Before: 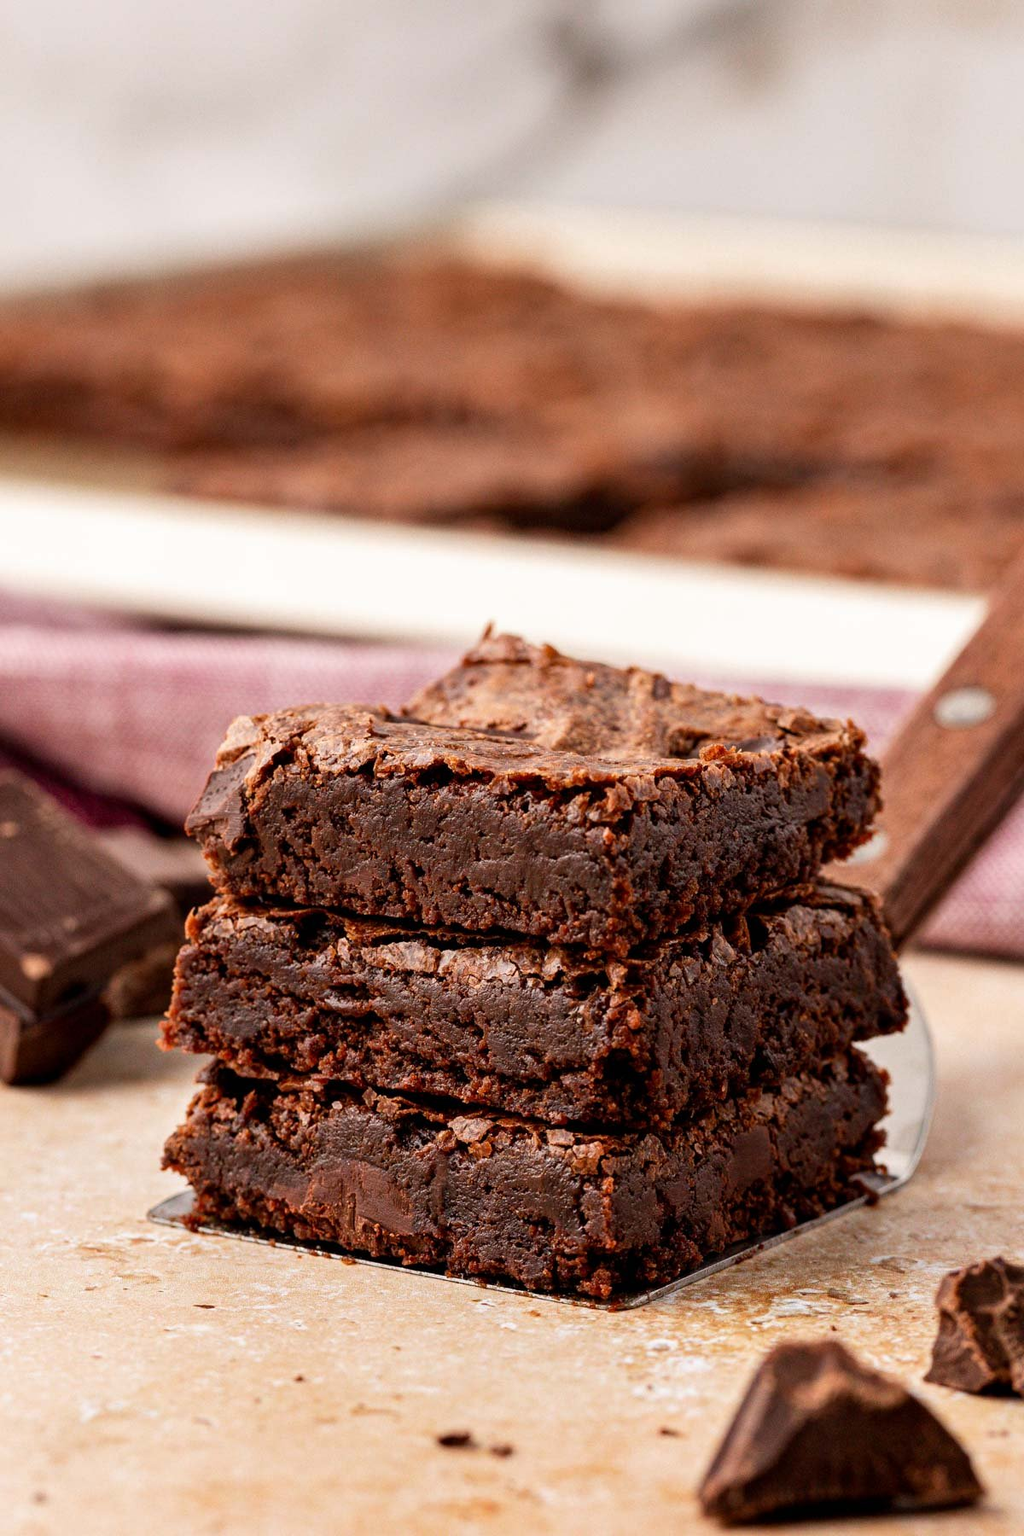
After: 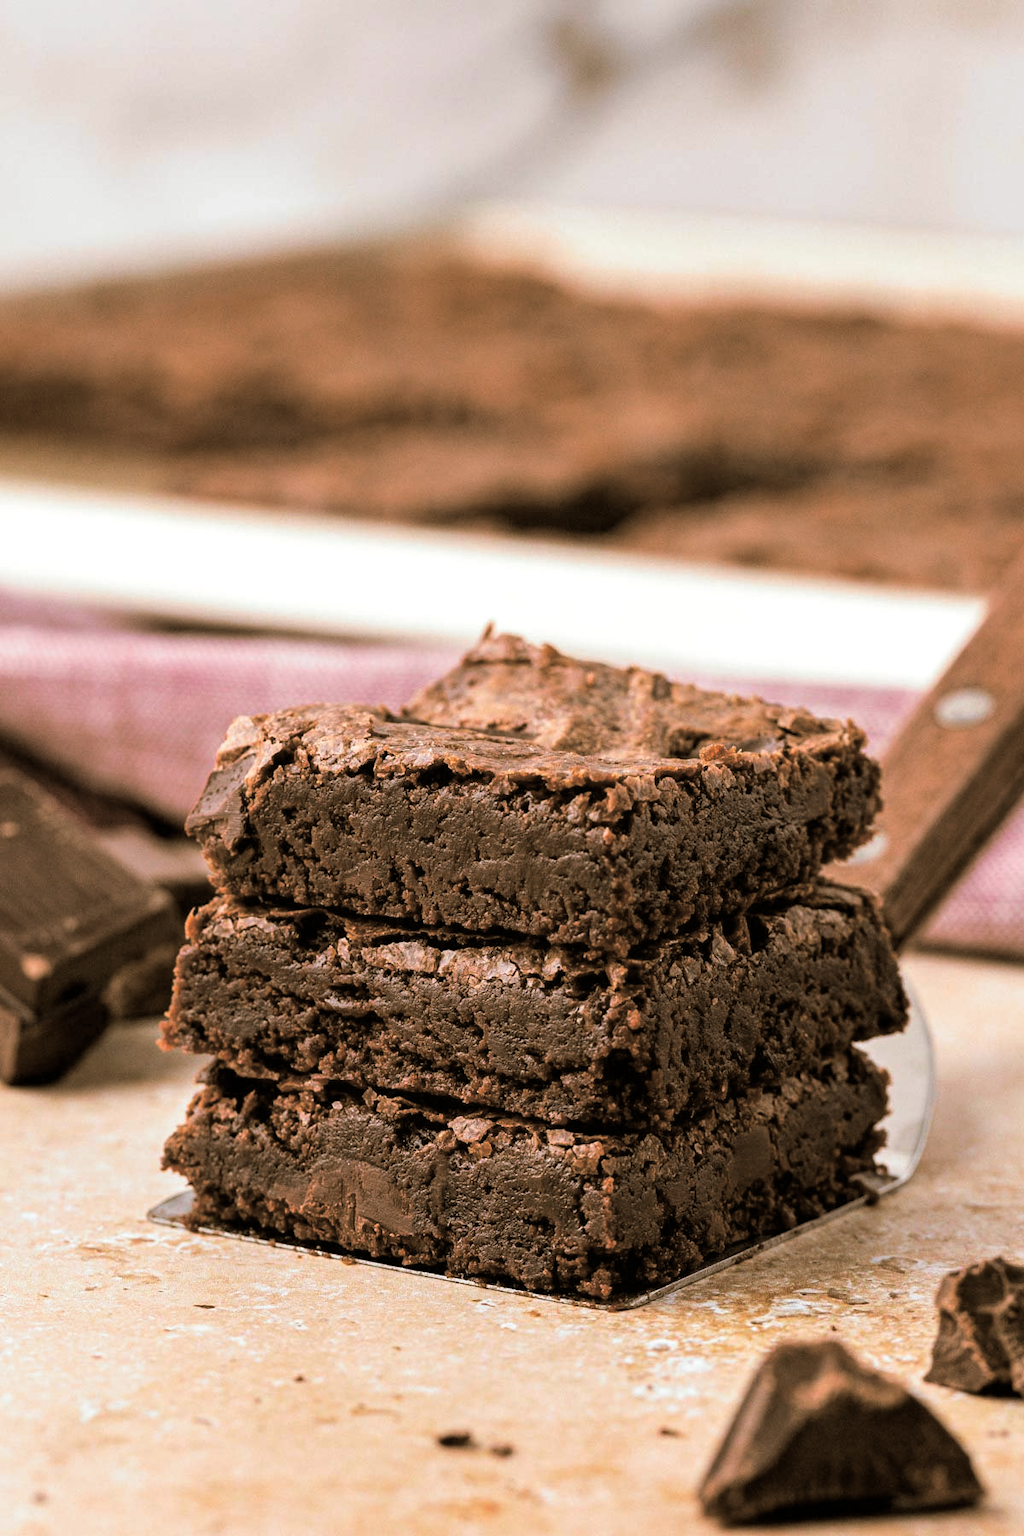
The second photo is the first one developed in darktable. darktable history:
split-toning: shadows › hue 37.98°, highlights › hue 185.58°, balance -55.261
exposure: exposure 0.078 EV, compensate highlight preservation false
